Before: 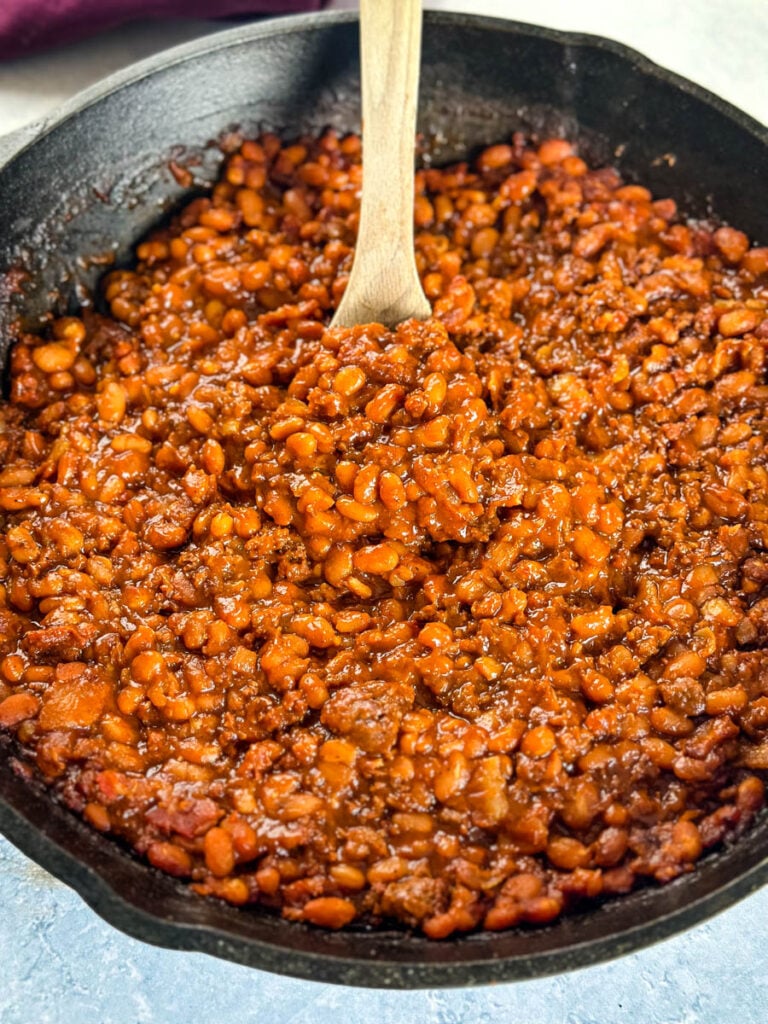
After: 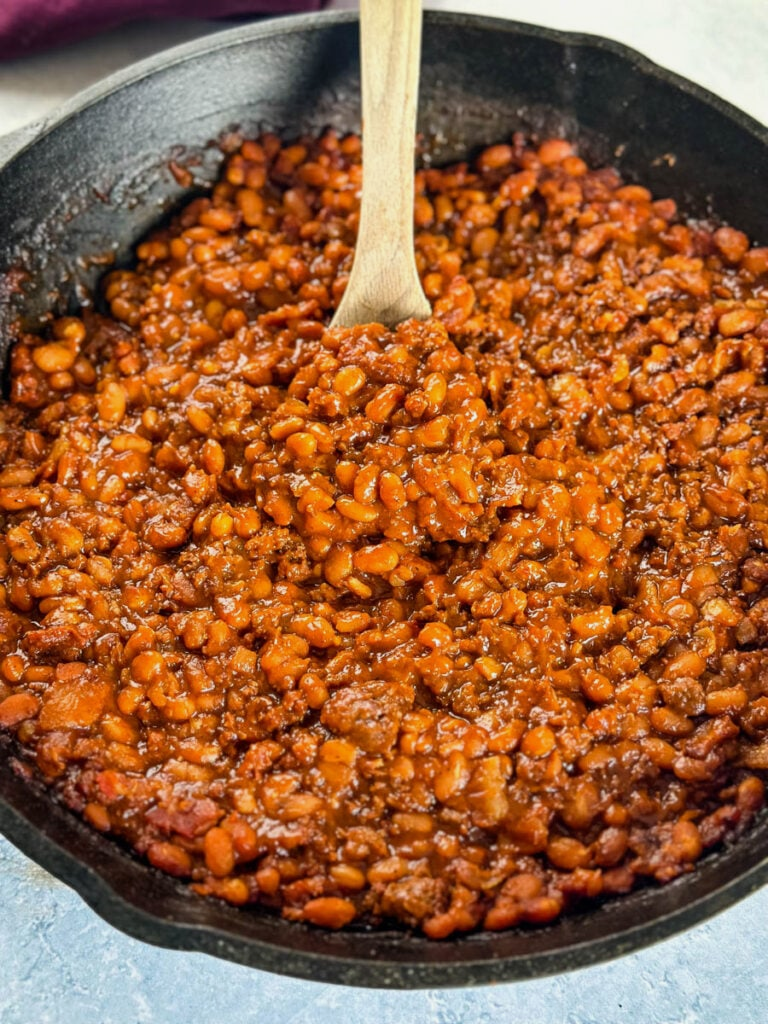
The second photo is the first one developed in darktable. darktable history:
exposure: exposure -0.143 EV, compensate exposure bias true, compensate highlight preservation false
